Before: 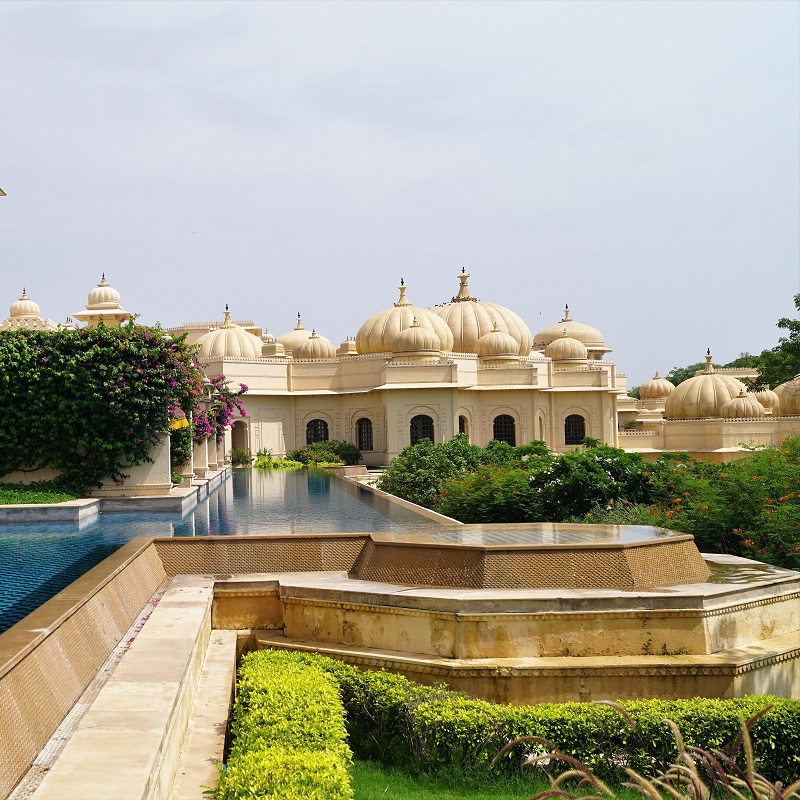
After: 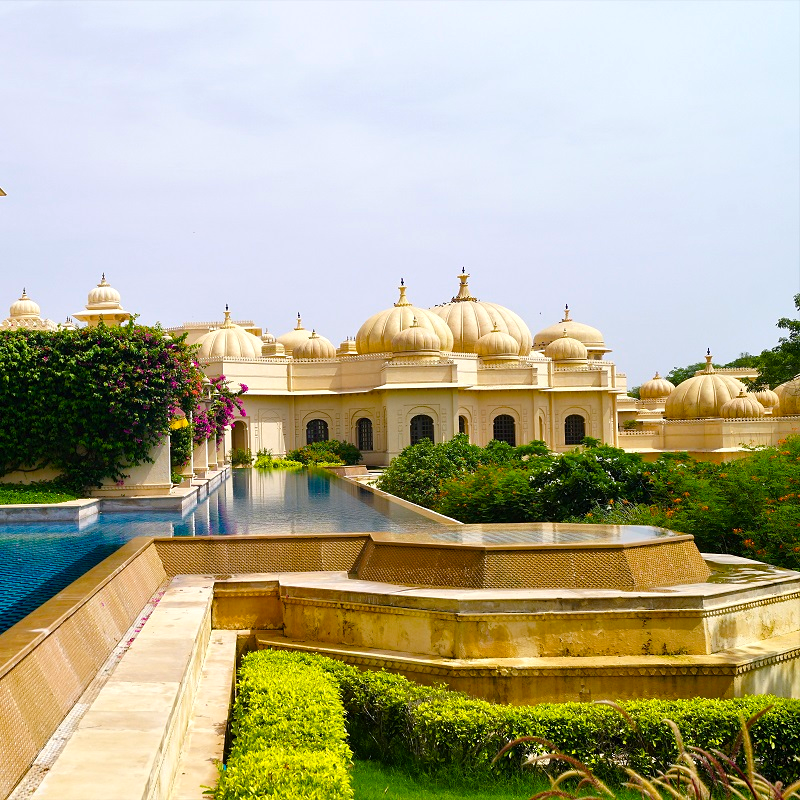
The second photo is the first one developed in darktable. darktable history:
color balance rgb: power › hue 62.3°, linear chroma grading › global chroma 14.356%, perceptual saturation grading › global saturation 20%, perceptual saturation grading › highlights -25.818%, perceptual saturation grading › shadows 24.933%, perceptual brilliance grading › global brilliance 4.626%, global vibrance 29.427%
color zones: curves: ch0 [(0.25, 0.5) (0.428, 0.473) (0.75, 0.5)]; ch1 [(0.243, 0.479) (0.398, 0.452) (0.75, 0.5)]
